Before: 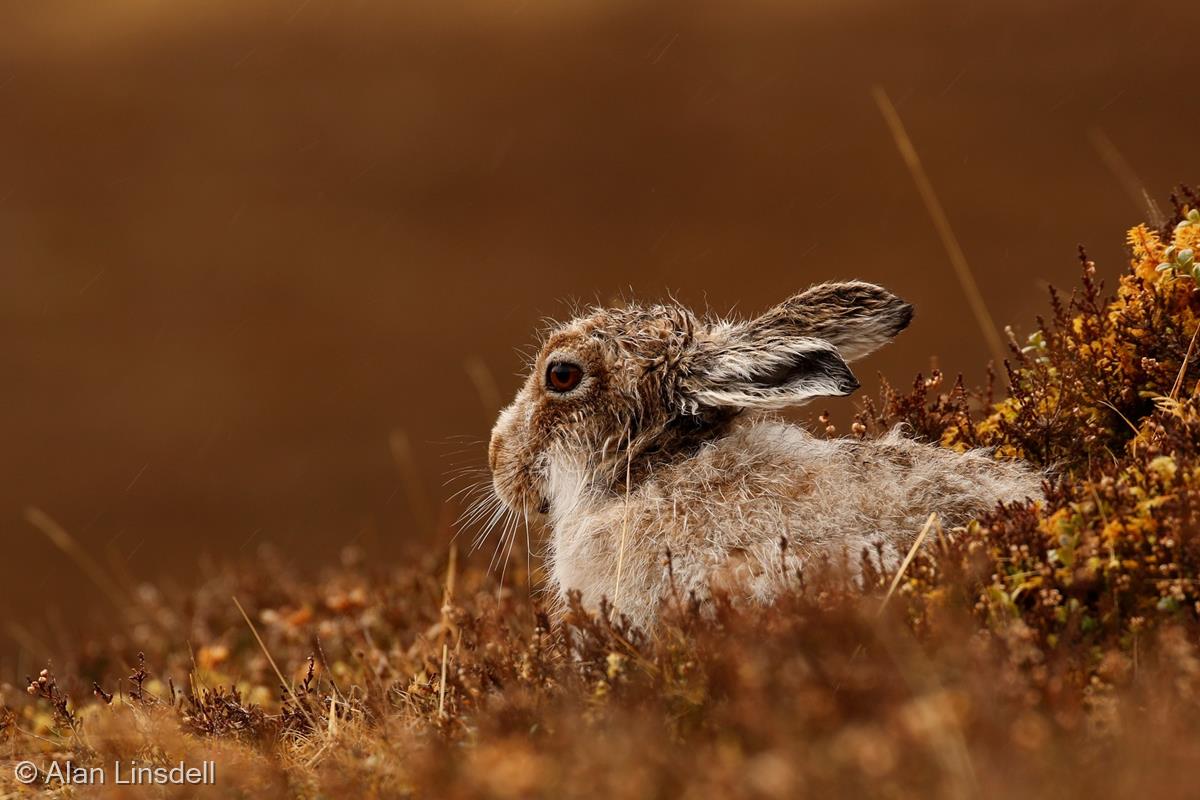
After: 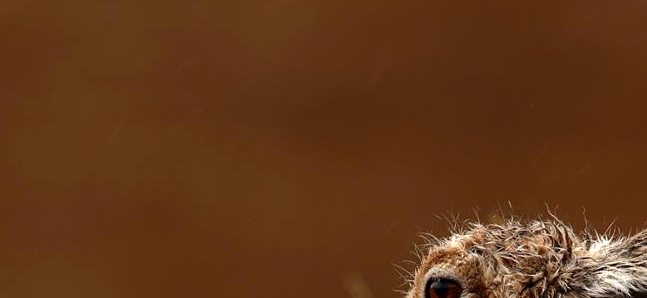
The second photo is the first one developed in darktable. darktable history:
crop: left 10.114%, top 10.59%, right 35.969%, bottom 52.091%
haze removal: compatibility mode true, adaptive false
